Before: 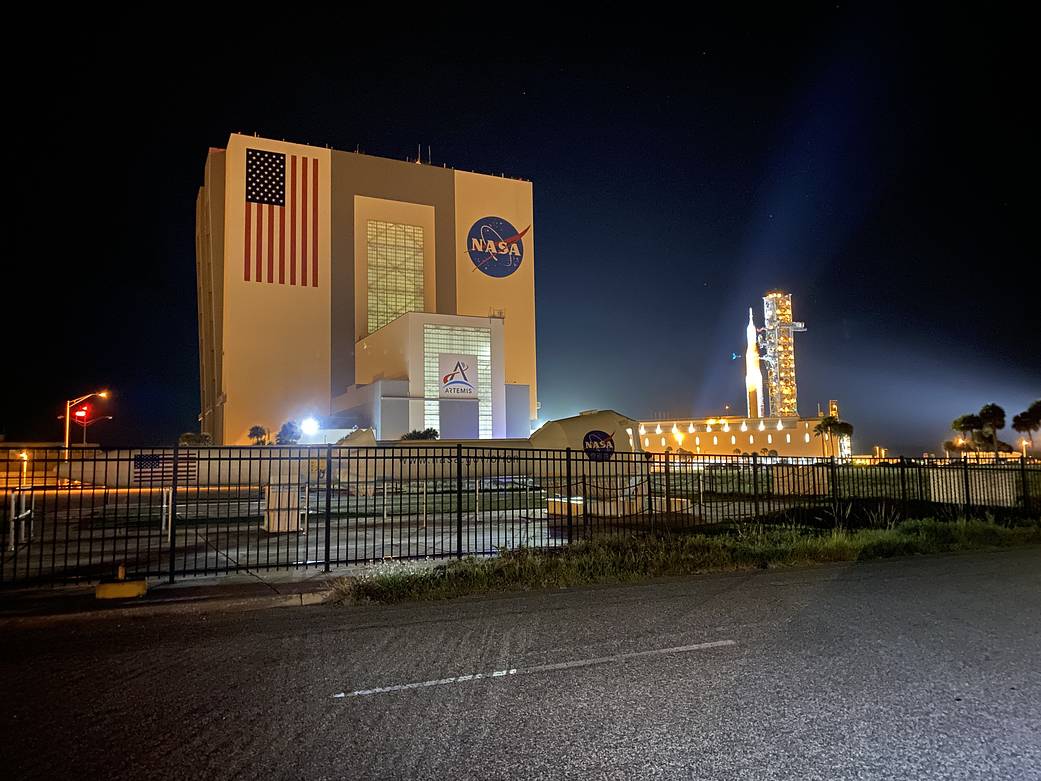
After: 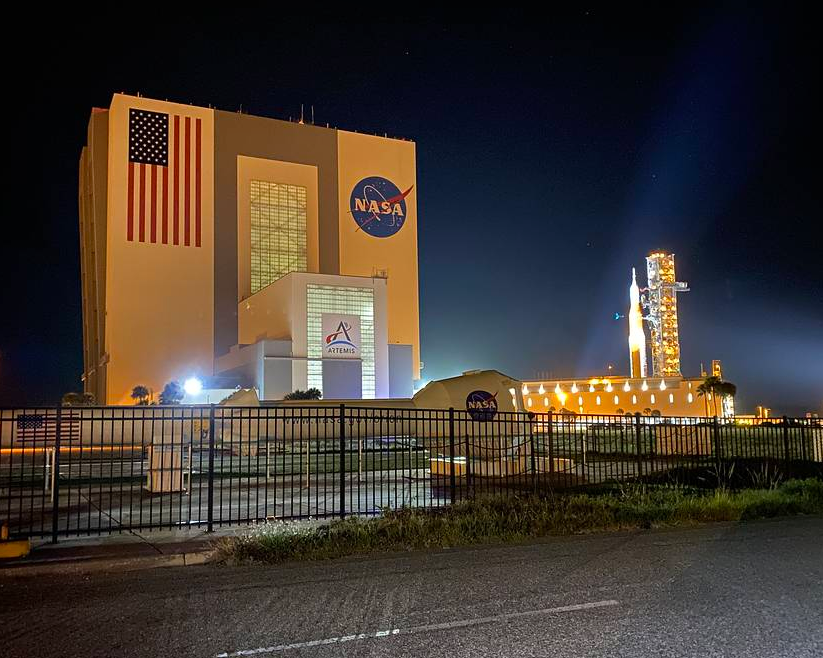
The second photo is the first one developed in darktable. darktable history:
shadows and highlights: radius 90.65, shadows -15.06, white point adjustment 0.228, highlights 30.84, compress 48.36%, soften with gaussian
crop: left 11.29%, top 5.138%, right 9.568%, bottom 10.563%
